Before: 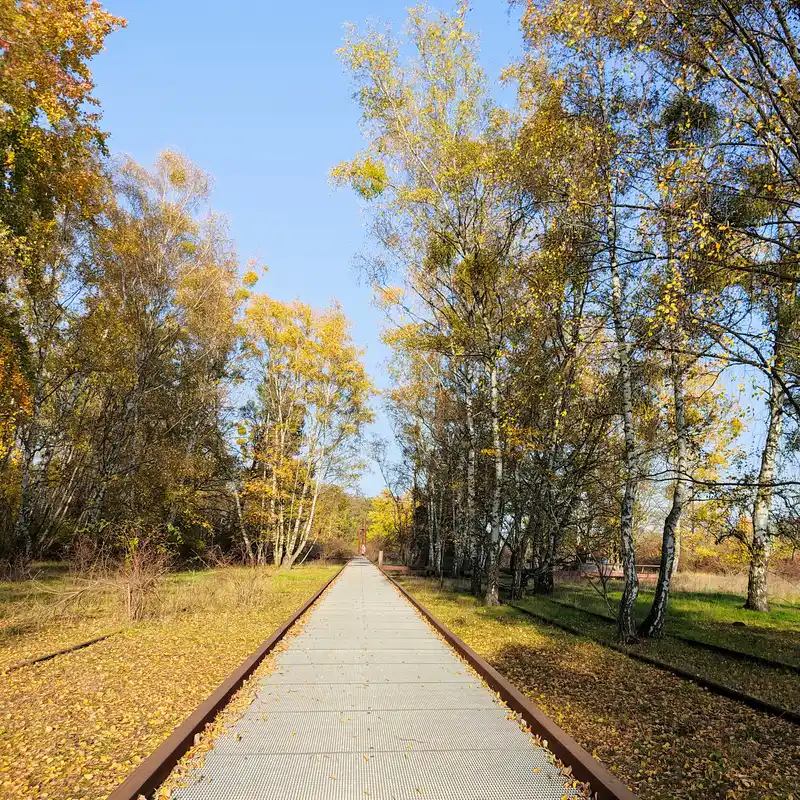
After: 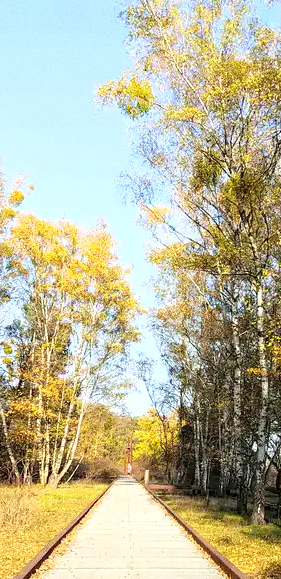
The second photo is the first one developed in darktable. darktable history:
crop and rotate: left 29.476%, top 10.214%, right 35.32%, bottom 17.333%
grain: coarseness 11.82 ISO, strength 36.67%, mid-tones bias 74.17%
exposure: black level correction 0.001, exposure 0.5 EV, compensate exposure bias true, compensate highlight preservation false
